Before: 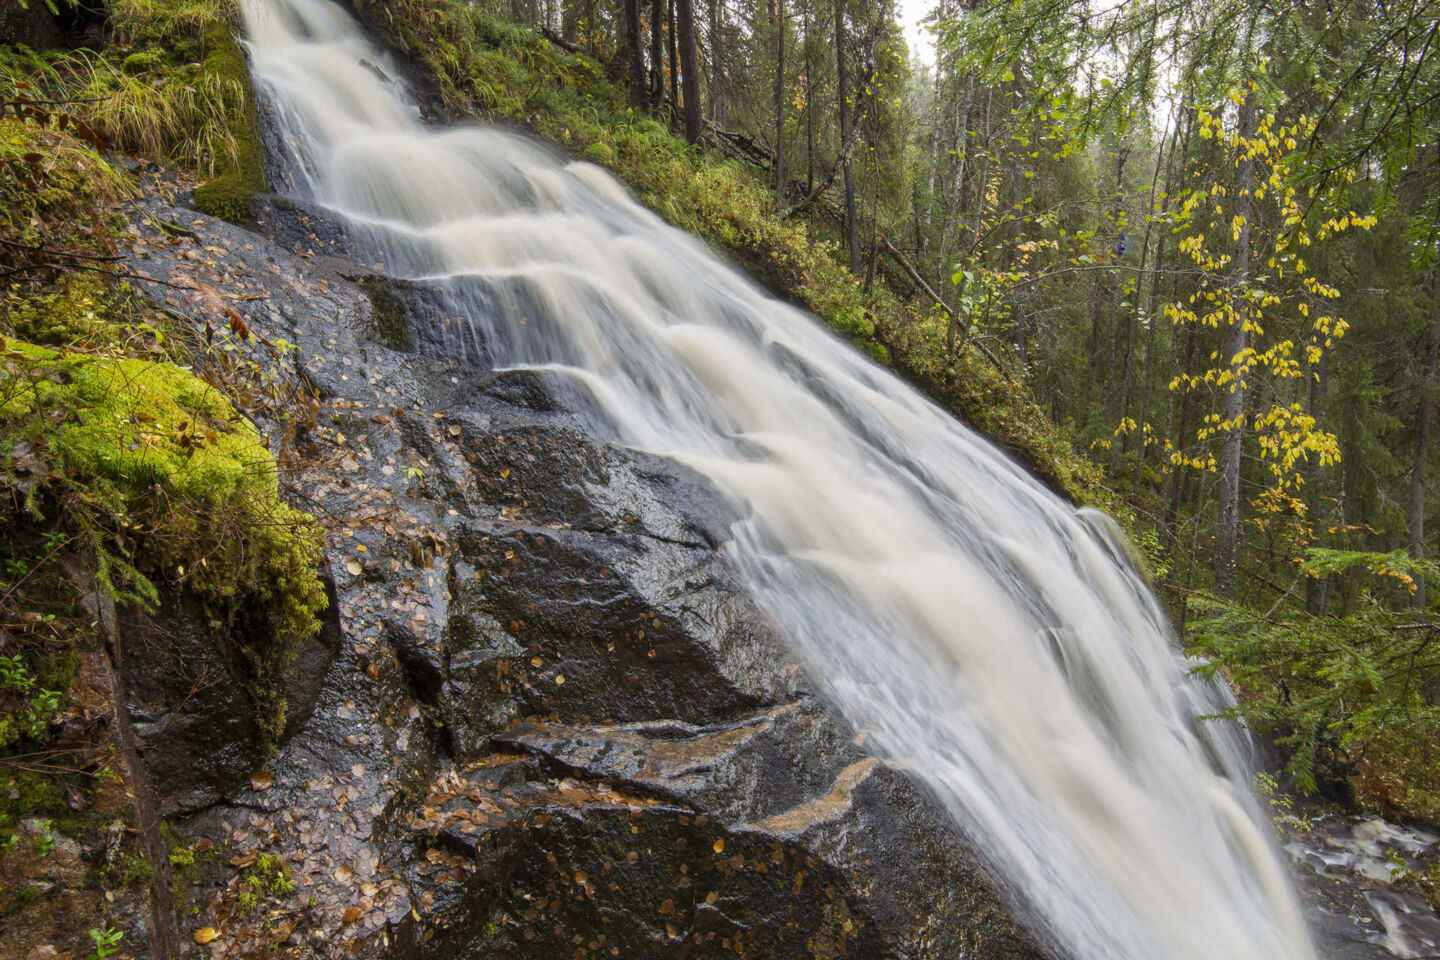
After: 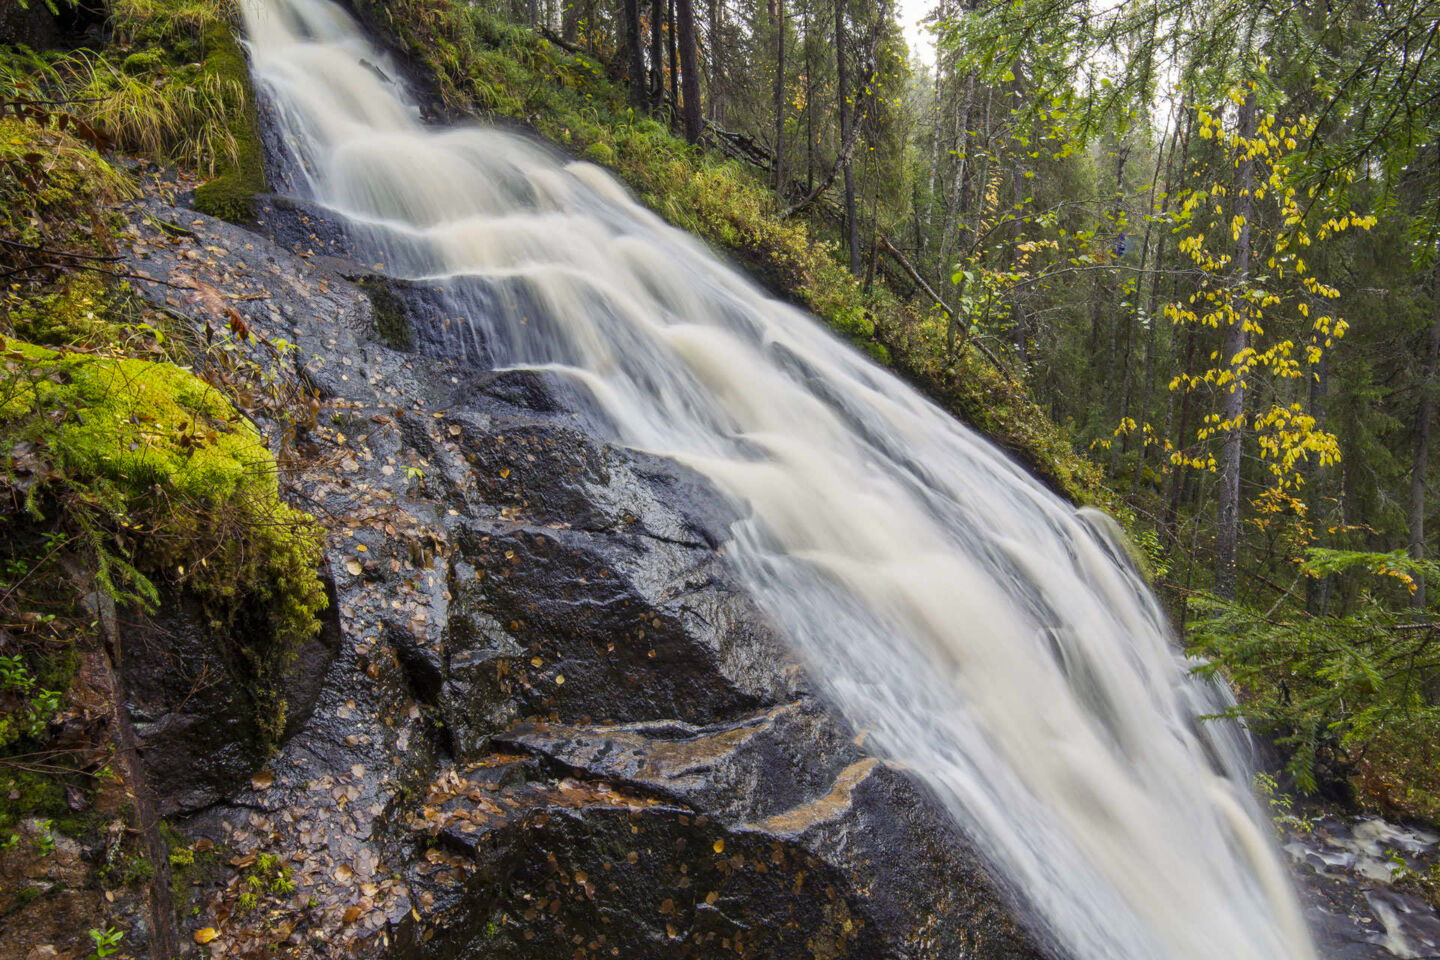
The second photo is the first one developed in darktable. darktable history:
color balance rgb: shadows lift › luminance -21.547%, shadows lift › chroma 6.526%, shadows lift › hue 269.48°, perceptual saturation grading › global saturation 0.078%, global vibrance 20%
